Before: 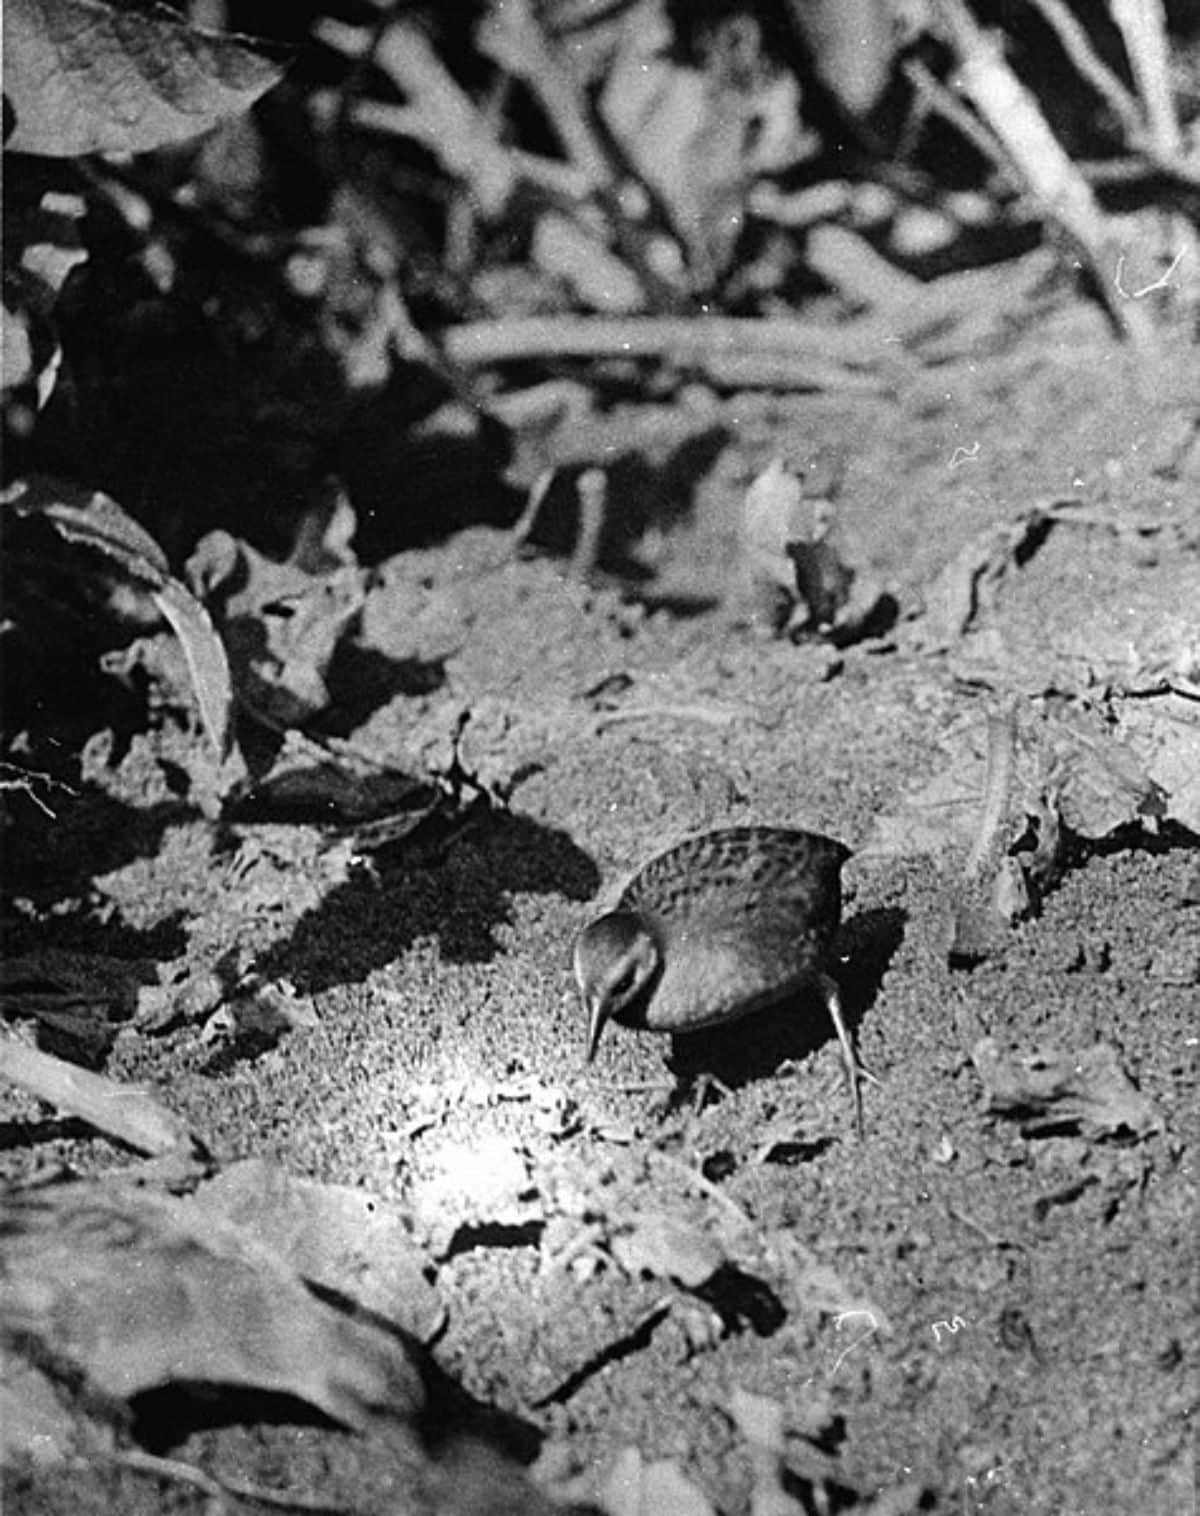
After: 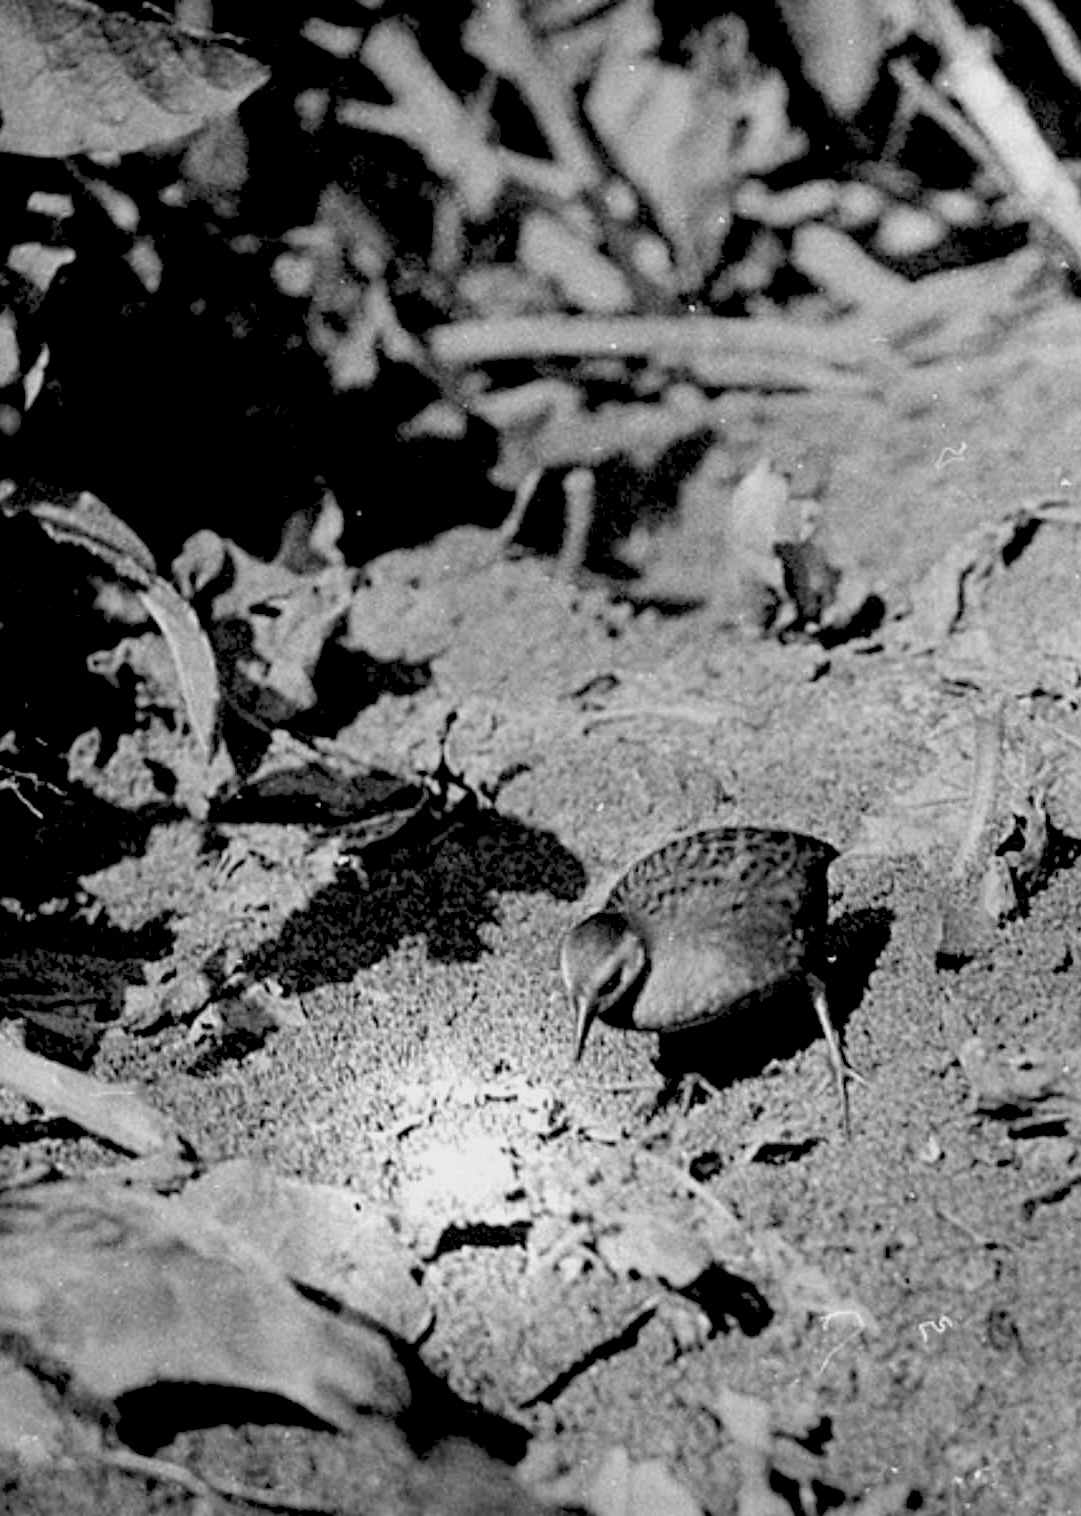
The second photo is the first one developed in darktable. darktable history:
crop and rotate: left 1.088%, right 8.807%
rgb levels: preserve colors sum RGB, levels [[0.038, 0.433, 0.934], [0, 0.5, 1], [0, 0.5, 1]]
